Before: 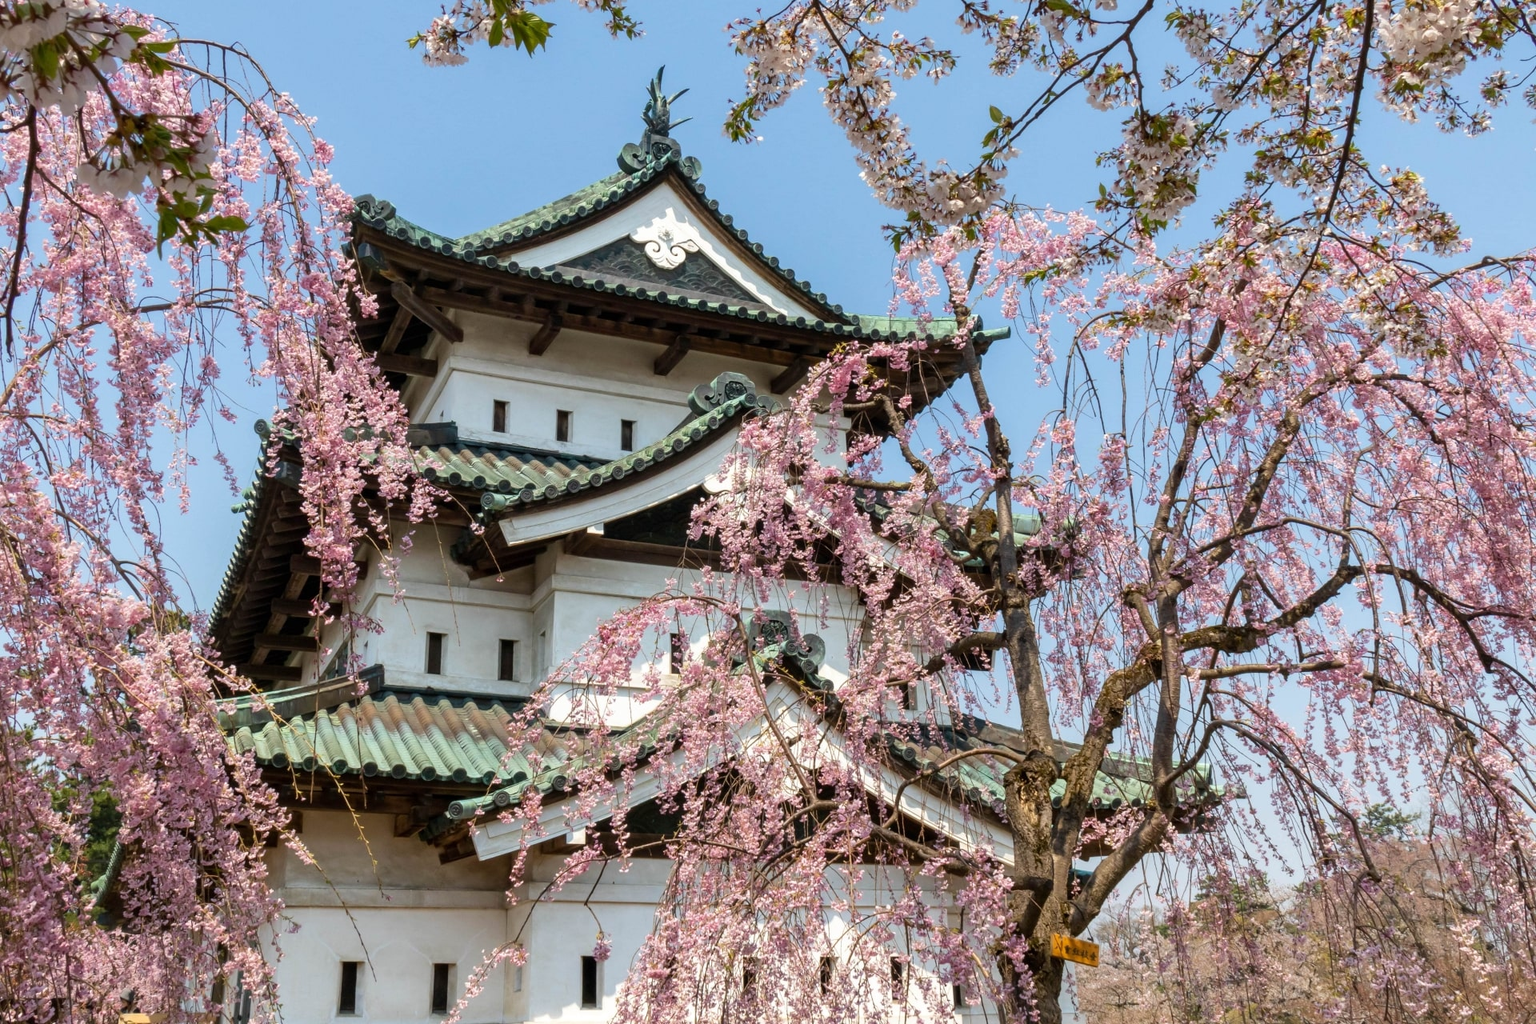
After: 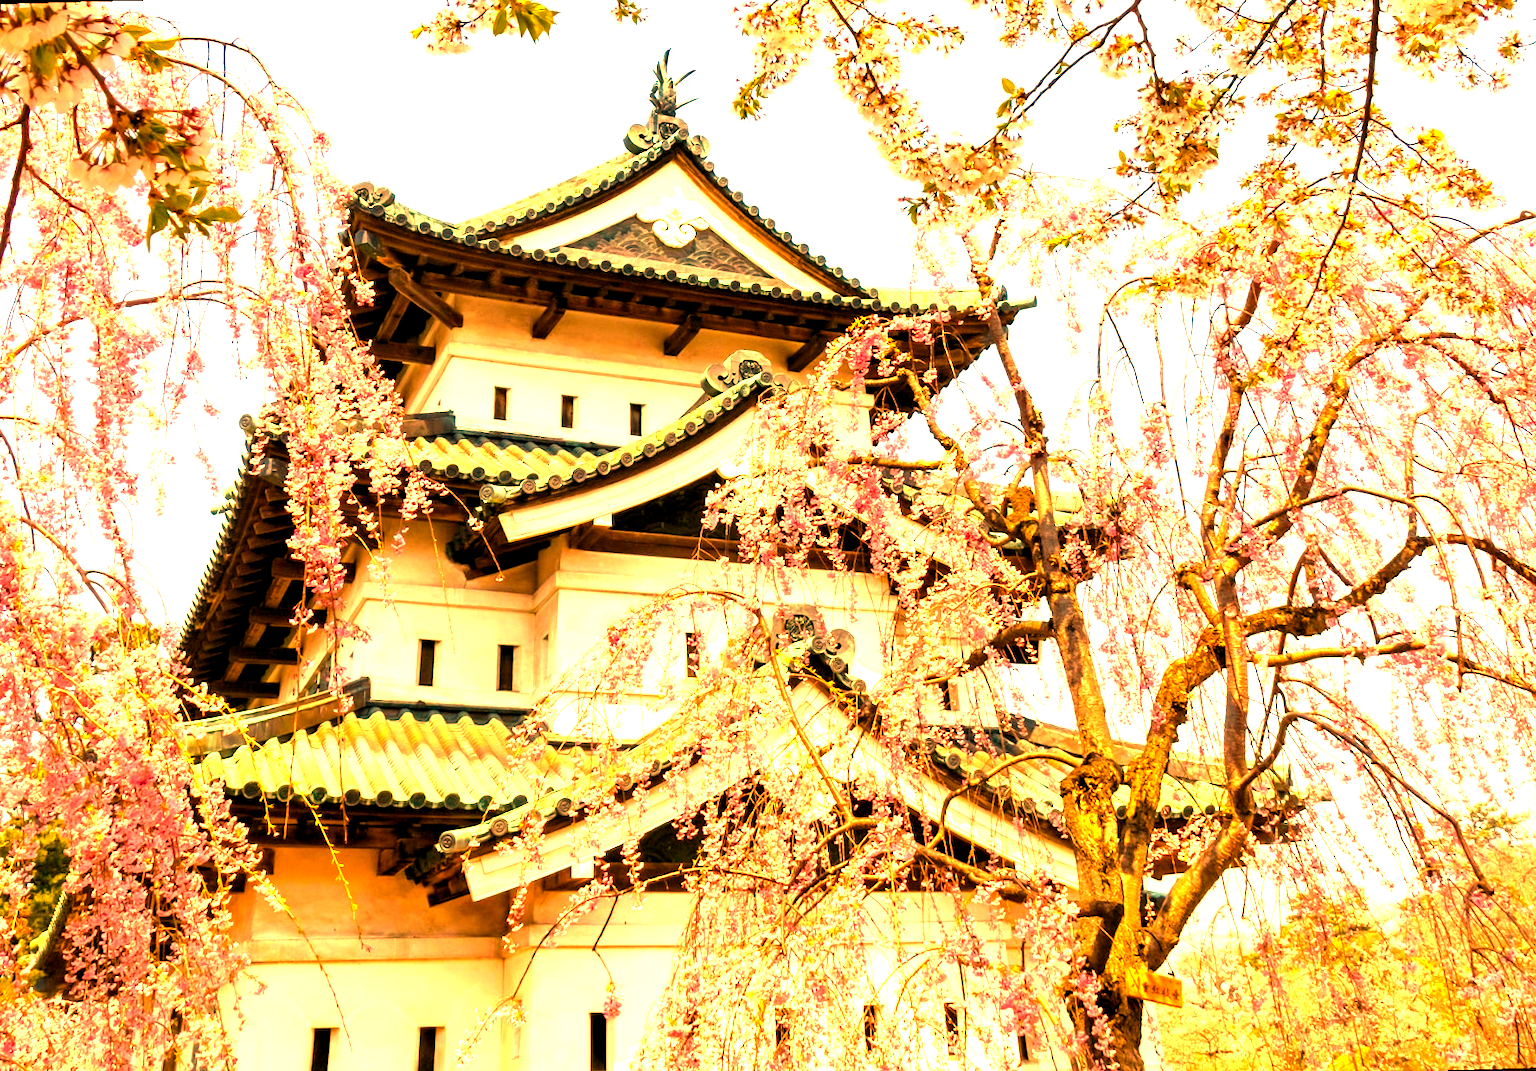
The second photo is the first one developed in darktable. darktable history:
levels: levels [0.012, 0.367, 0.697]
color balance rgb: shadows lift › chroma 2%, shadows lift › hue 217.2°, power › chroma 0.25%, power › hue 60°, highlights gain › chroma 1.5%, highlights gain › hue 309.6°, global offset › luminance -0.5%, perceptual saturation grading › global saturation 15%, global vibrance 20%
exposure: exposure 0.669 EV, compensate highlight preservation false
white balance: red 1.467, blue 0.684
rotate and perspective: rotation -1.68°, lens shift (vertical) -0.146, crop left 0.049, crop right 0.912, crop top 0.032, crop bottom 0.96
